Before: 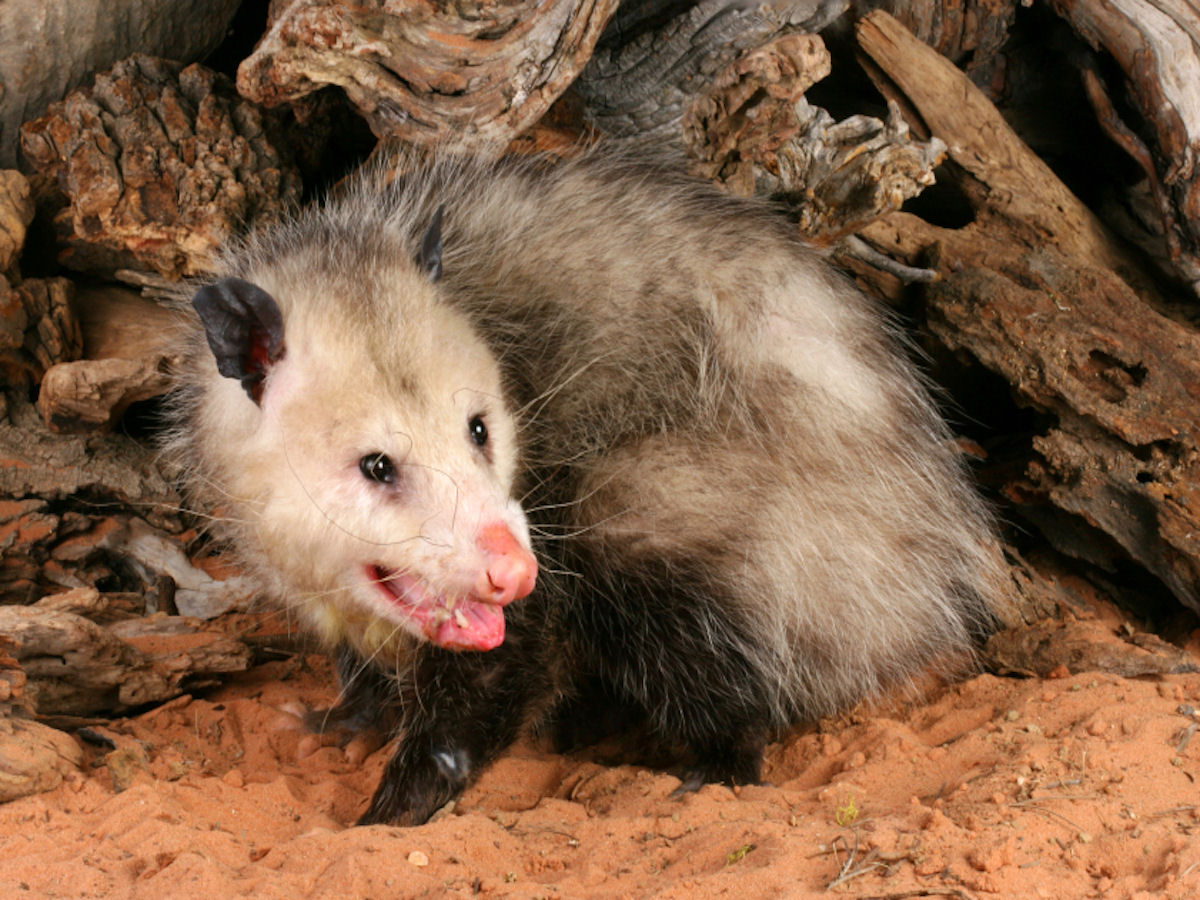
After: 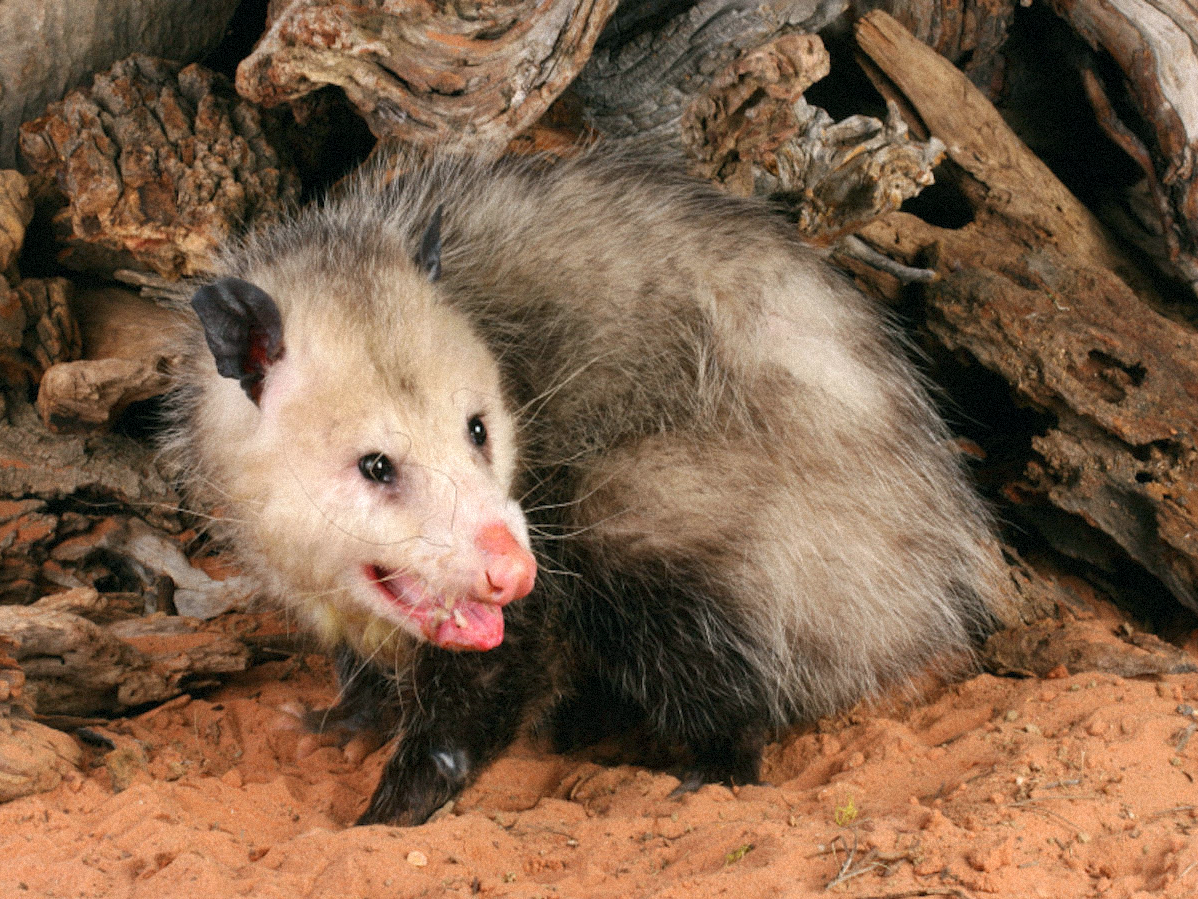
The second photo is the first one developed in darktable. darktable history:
color balance: mode lift, gamma, gain (sRGB), lift [1, 1, 1.022, 1.026]
grain: mid-tones bias 0%
crop and rotate: left 0.126%
